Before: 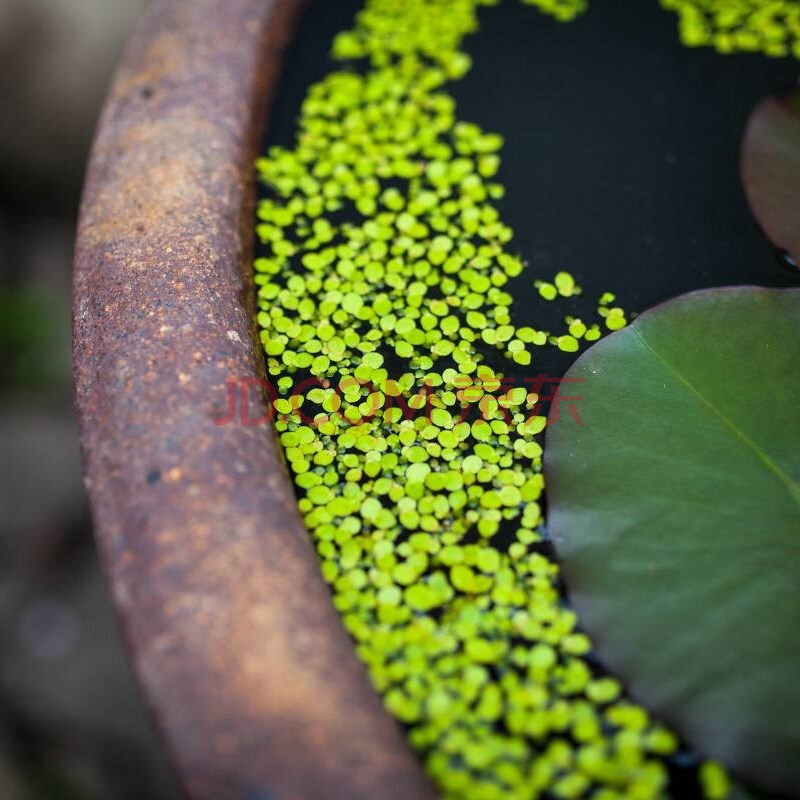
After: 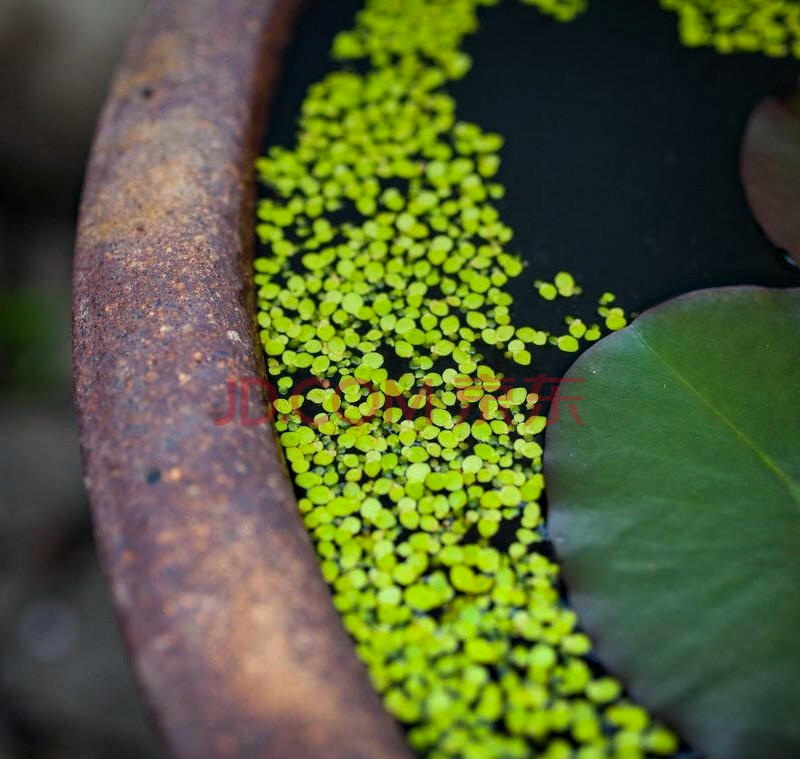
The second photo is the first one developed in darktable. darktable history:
graduated density: on, module defaults
haze removal: compatibility mode true, adaptive false
color correction: highlights a* 0.003, highlights b* -0.283
crop and rotate: top 0%, bottom 5.097%
